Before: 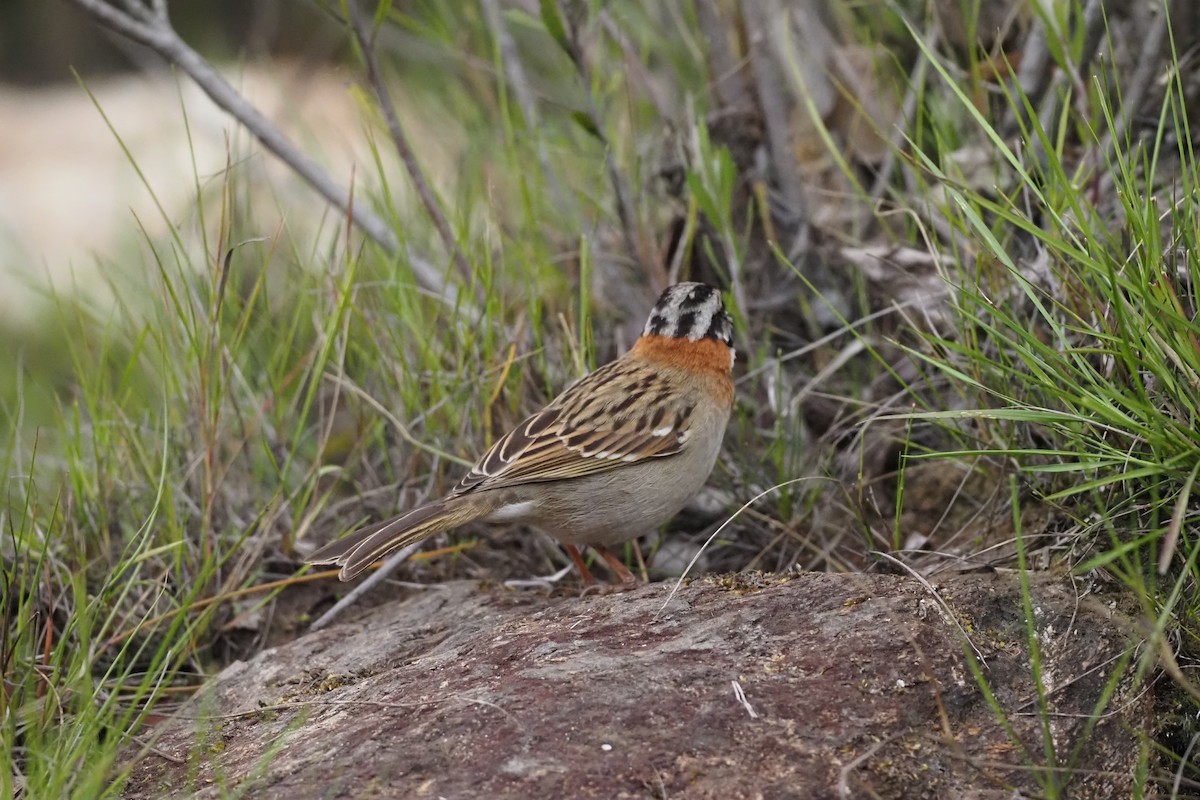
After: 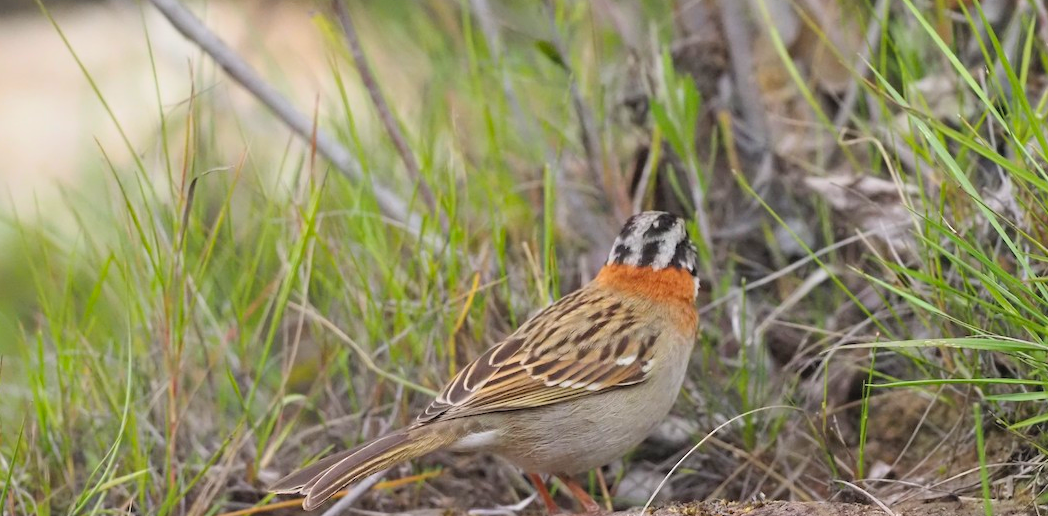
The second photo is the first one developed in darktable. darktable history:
contrast brightness saturation: contrast 0.07, brightness 0.18, saturation 0.4
shadows and highlights: shadows 4.1, highlights -17.6, soften with gaussian
crop: left 3.015%, top 8.969%, right 9.647%, bottom 26.457%
